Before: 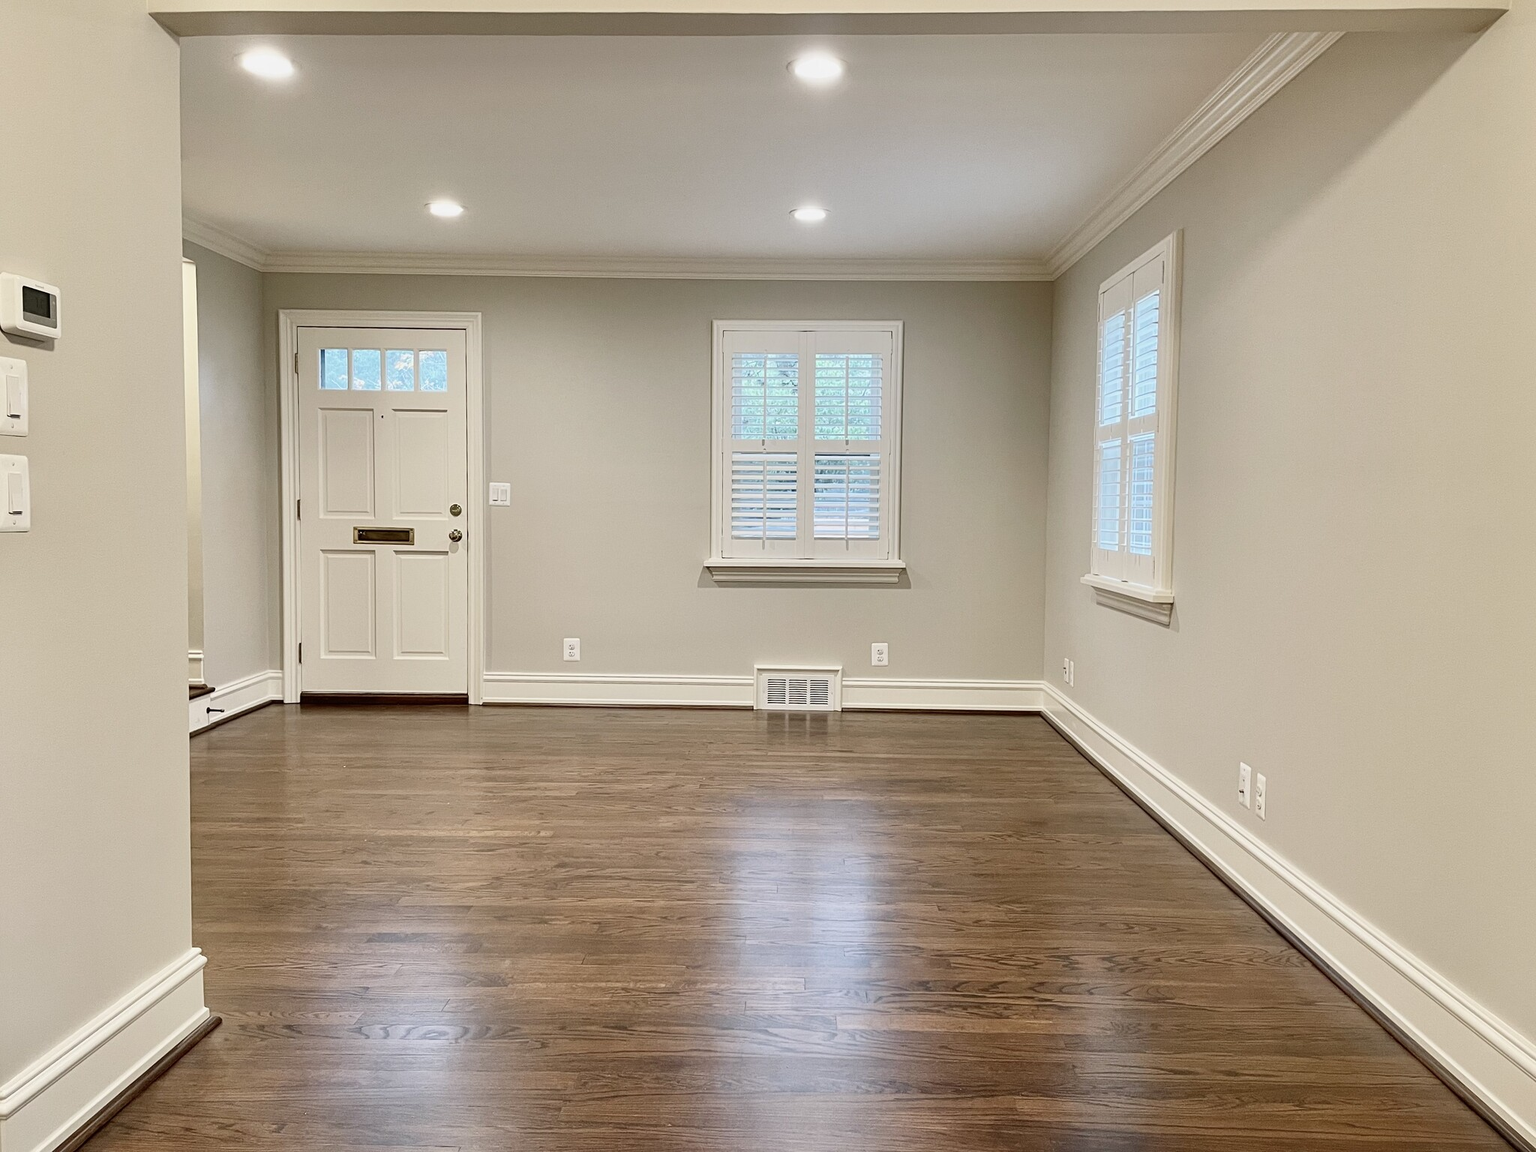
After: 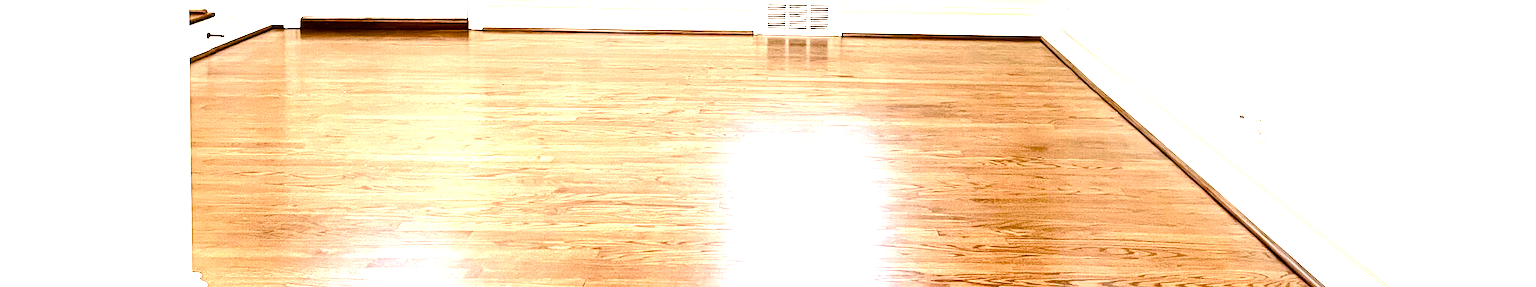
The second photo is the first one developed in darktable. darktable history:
crop and rotate: top 58.605%, bottom 16.456%
color balance rgb: shadows lift › chroma 3.793%, shadows lift › hue 88.63°, highlights gain › chroma 3.016%, highlights gain › hue 54.59°, perceptual saturation grading › global saturation 26.429%, perceptual saturation grading › highlights -27.826%, perceptual saturation grading › mid-tones 15.822%, perceptual saturation grading › shadows 33.802%, global vibrance 16.771%, saturation formula JzAzBz (2021)
exposure: black level correction 0.001, exposure 1.993 EV, compensate exposure bias true, compensate highlight preservation false
